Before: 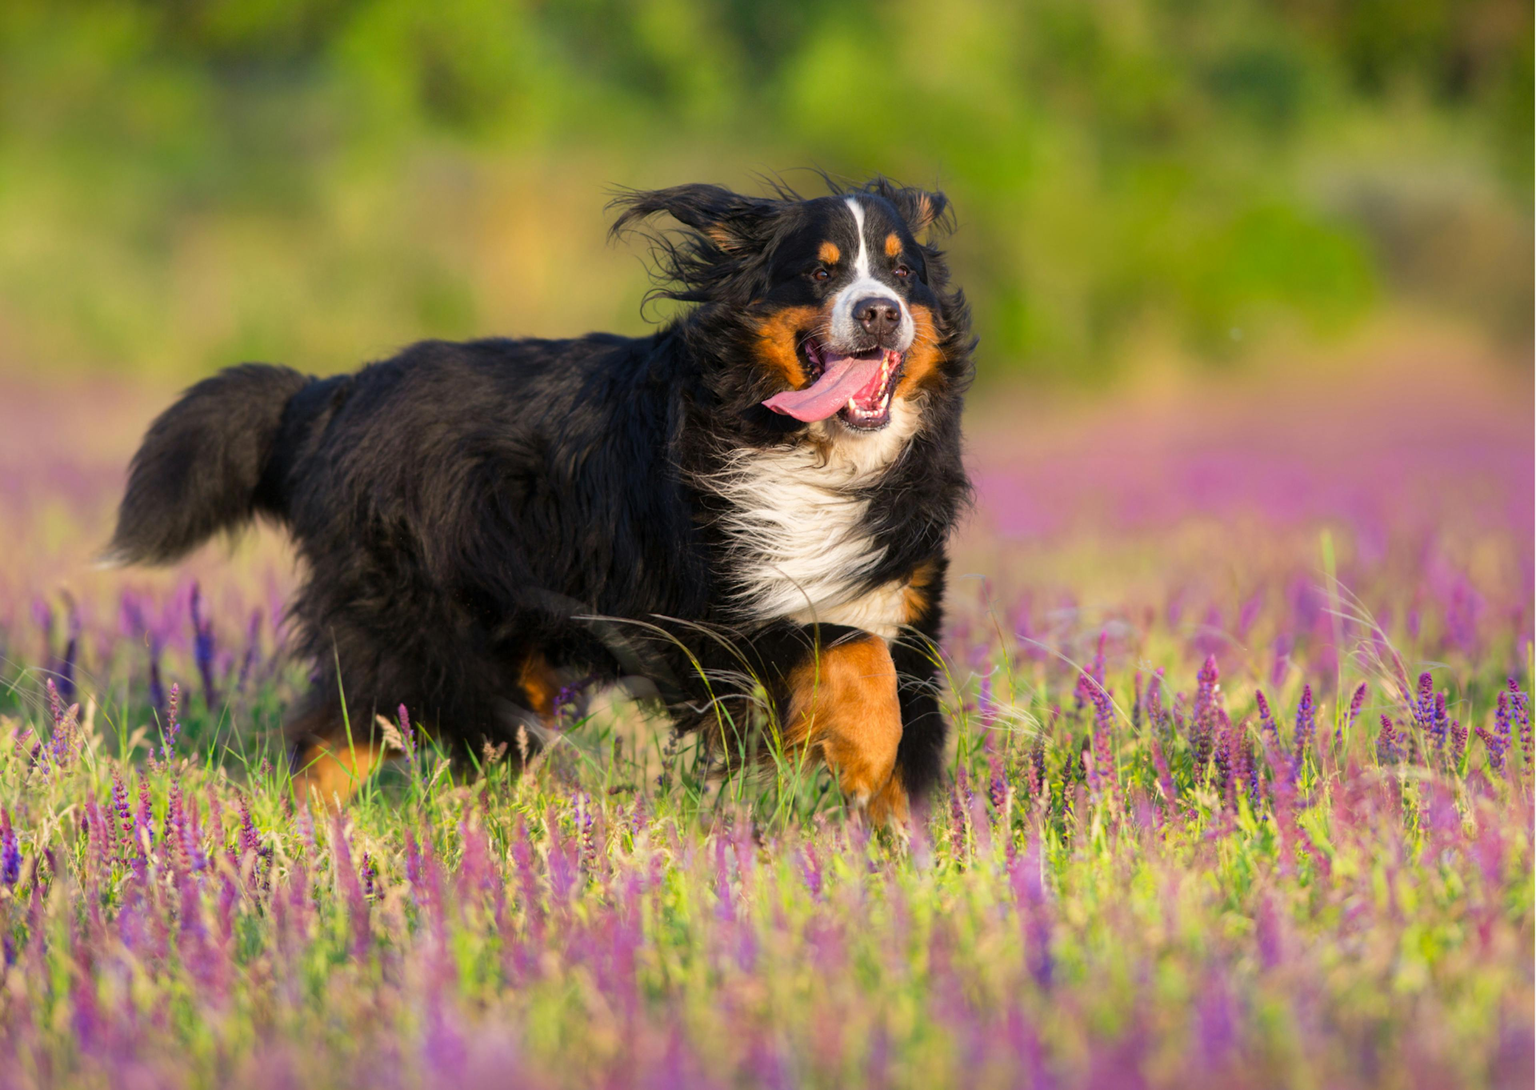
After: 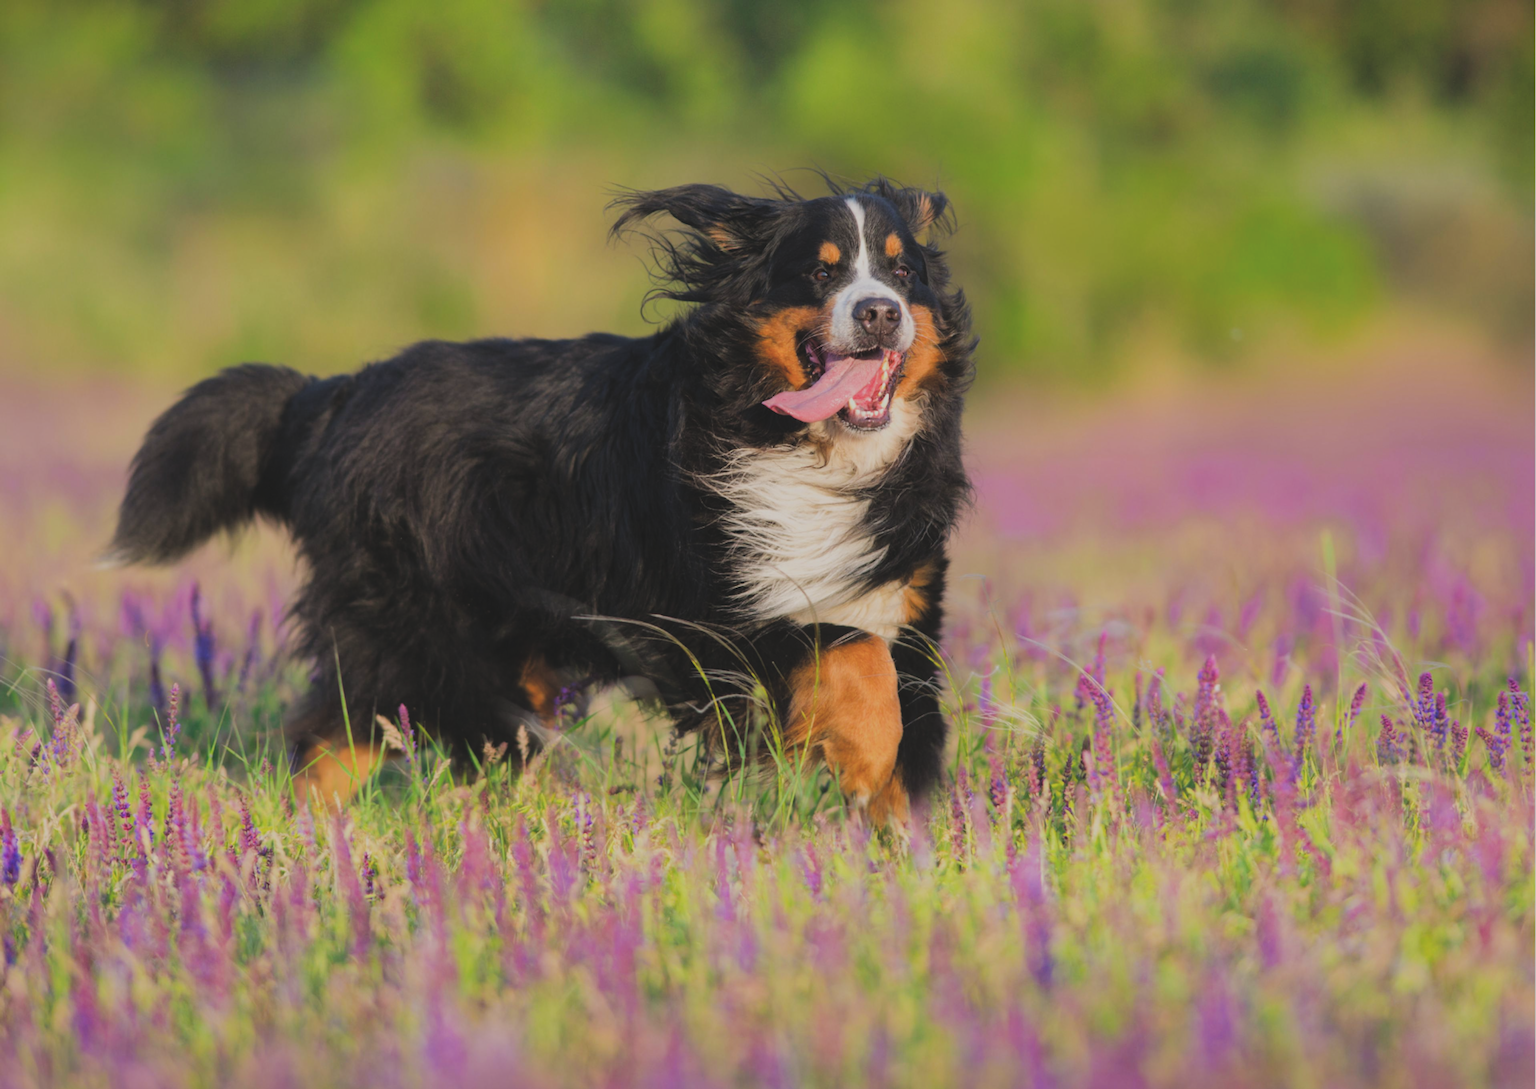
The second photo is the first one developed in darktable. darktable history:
filmic rgb: black relative exposure -7.29 EV, white relative exposure 5.06 EV, hardness 3.22
exposure: black level correction -0.025, exposure -0.117 EV, compensate highlight preservation false
